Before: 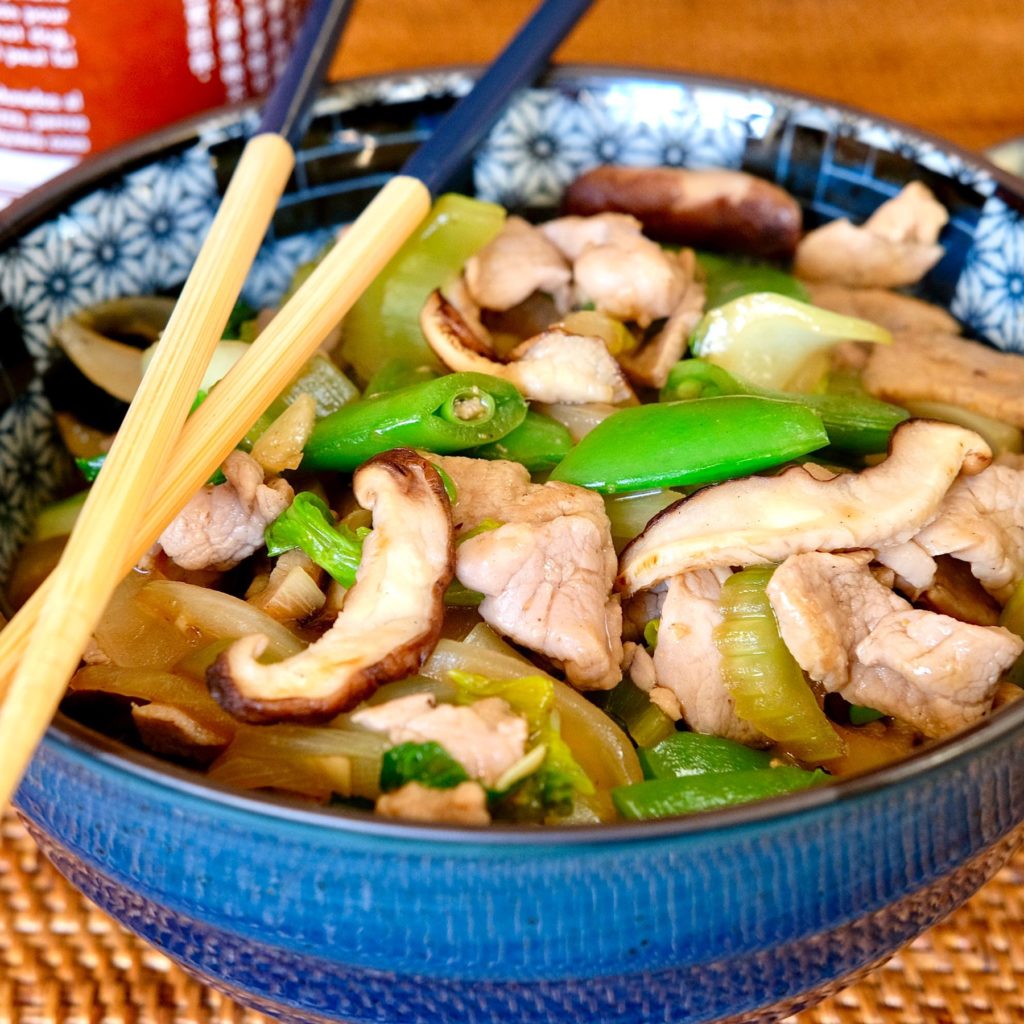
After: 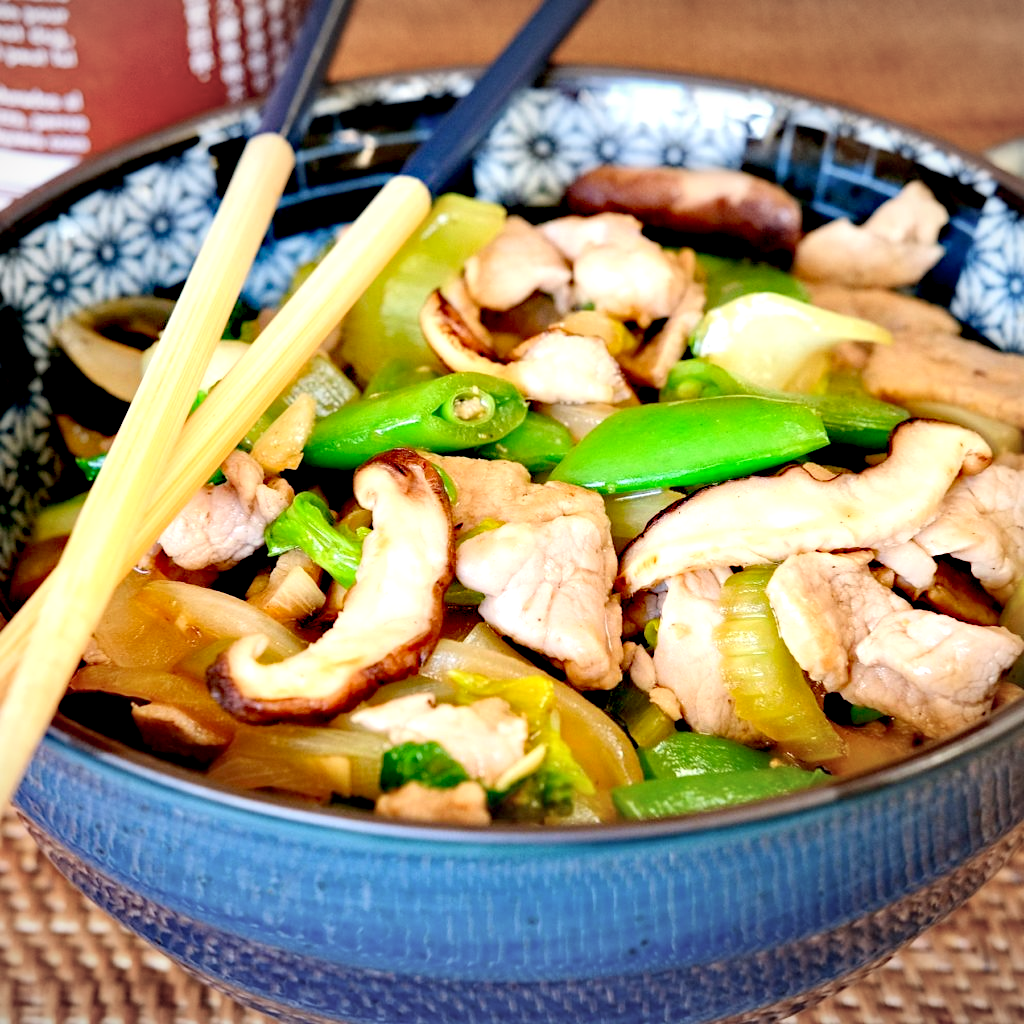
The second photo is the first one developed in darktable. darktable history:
base curve: curves: ch0 [(0, 0) (0.472, 0.508) (1, 1)], fusion 1, preserve colors none
vignetting: fall-off radius 99.11%, width/height ratio 1.339
